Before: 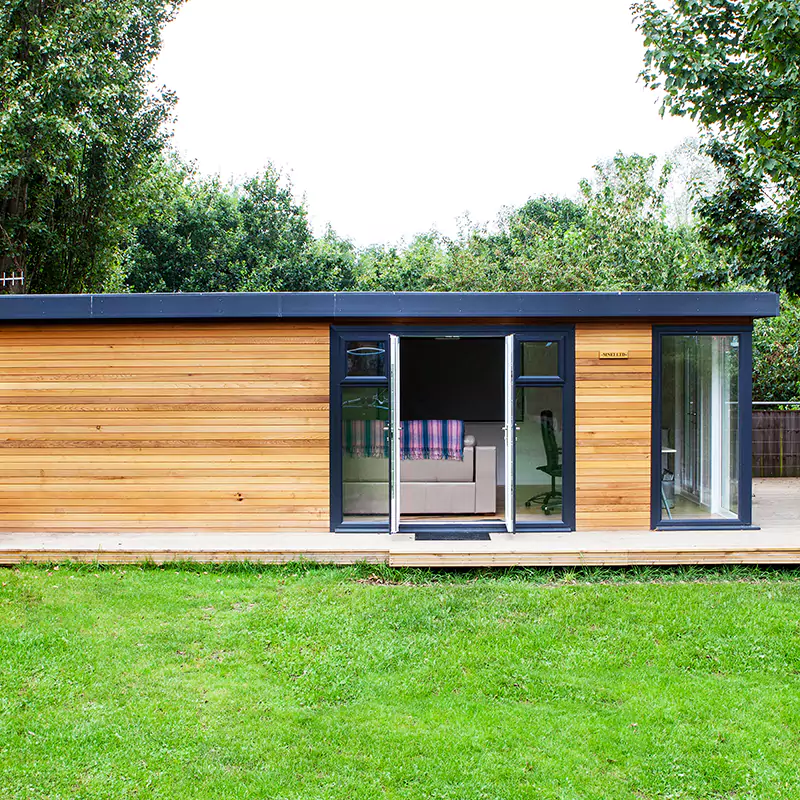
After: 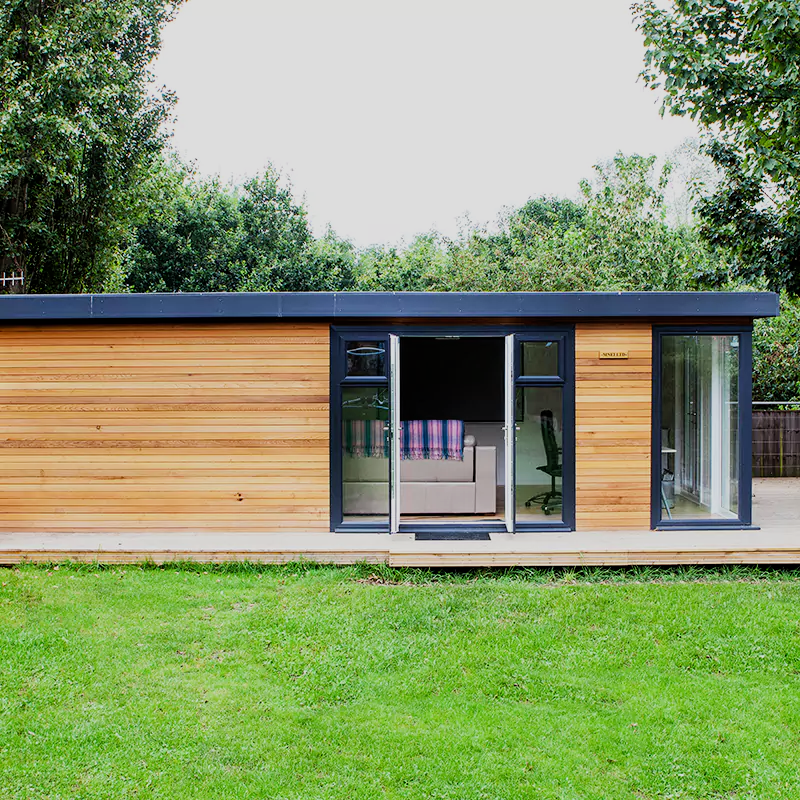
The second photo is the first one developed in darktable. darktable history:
filmic rgb: white relative exposure 3.85 EV, hardness 4.3
